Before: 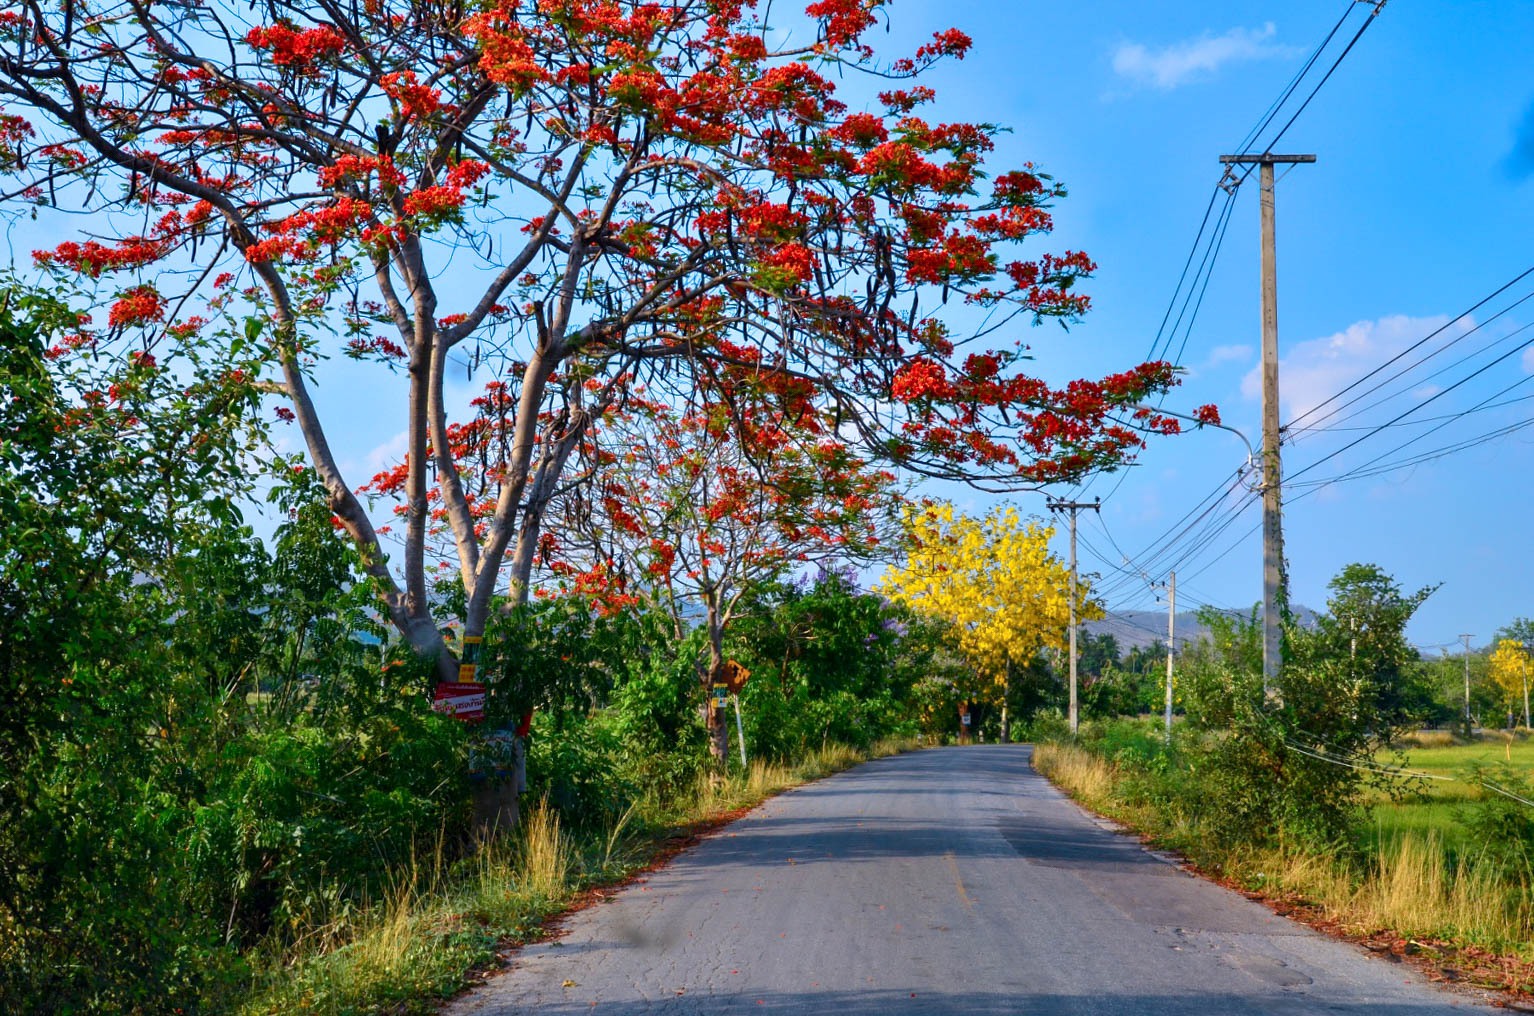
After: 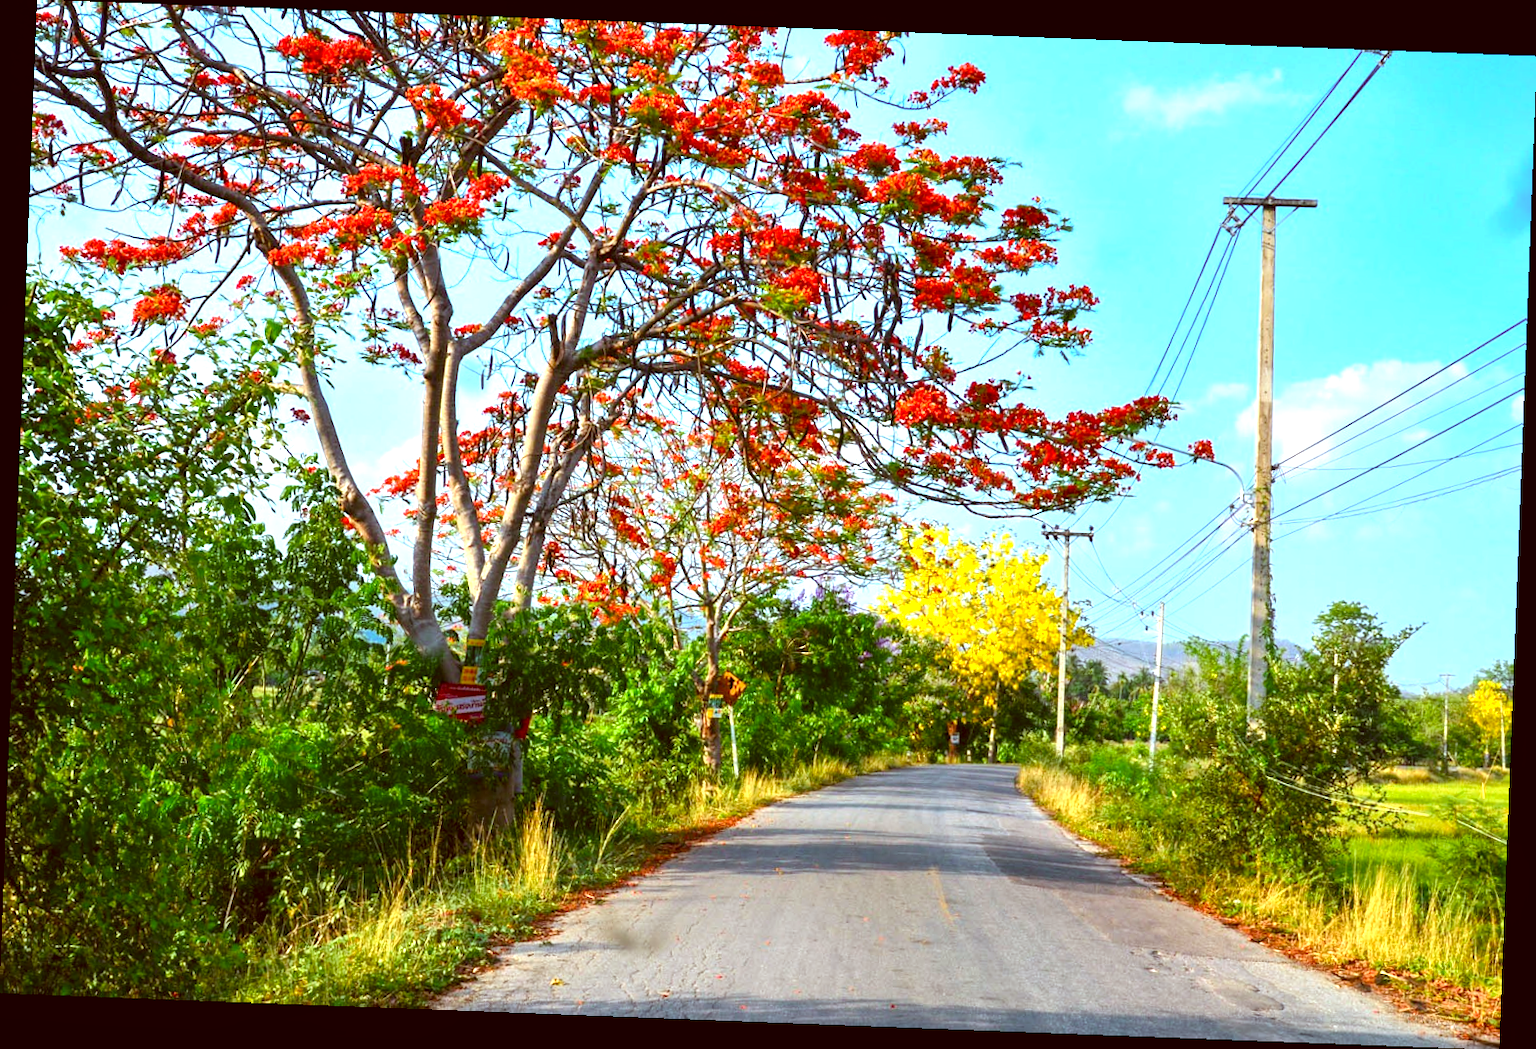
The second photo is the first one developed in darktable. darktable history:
color correction: highlights a* -5.3, highlights b* 9.8, shadows a* 9.8, shadows b* 24.26
exposure: exposure 1.2 EV, compensate highlight preservation false
contrast equalizer: y [[0.5, 0.5, 0.472, 0.5, 0.5, 0.5], [0.5 ×6], [0.5 ×6], [0 ×6], [0 ×6]]
rotate and perspective: rotation 2.17°, automatic cropping off
